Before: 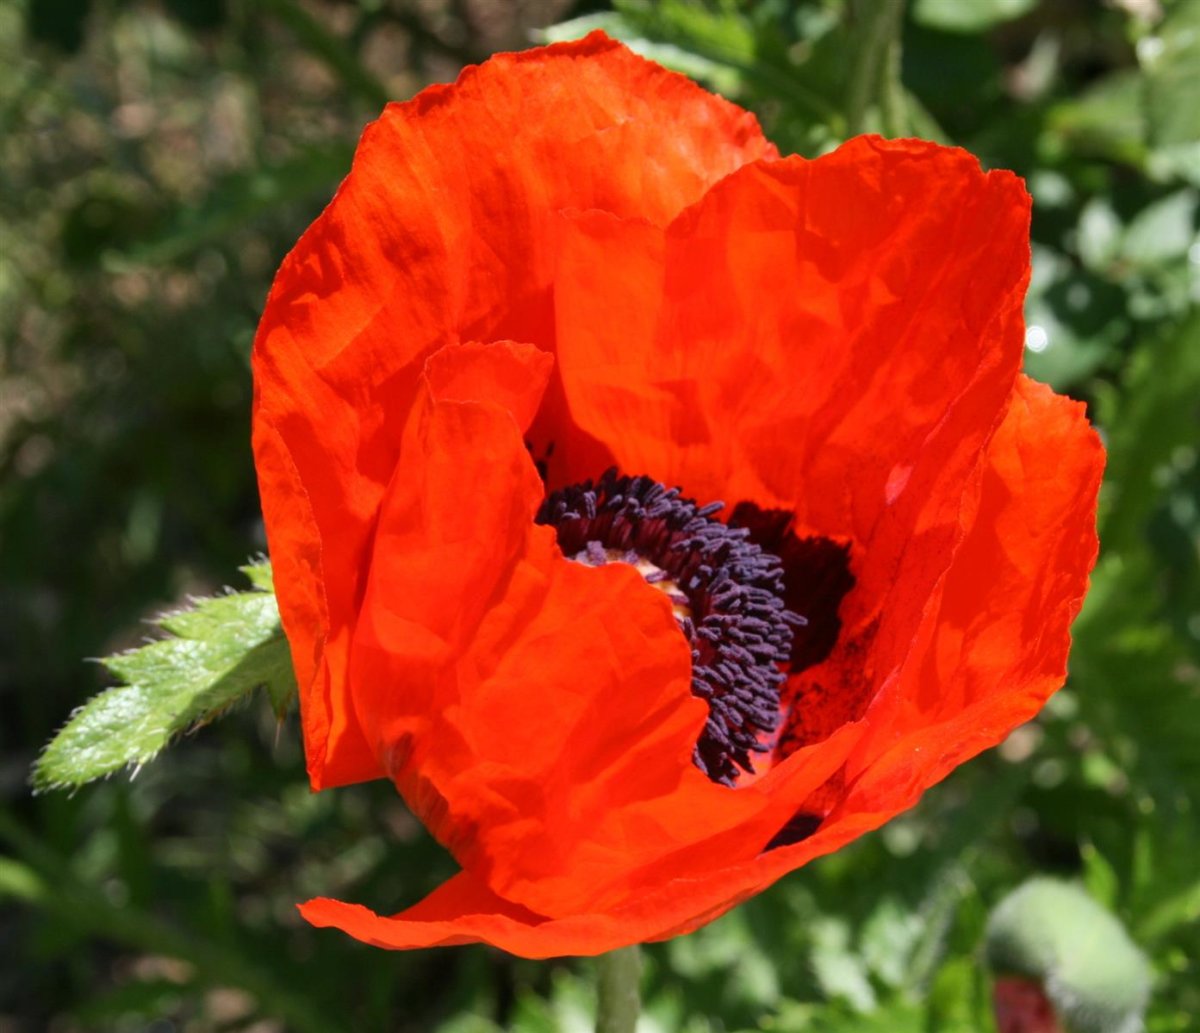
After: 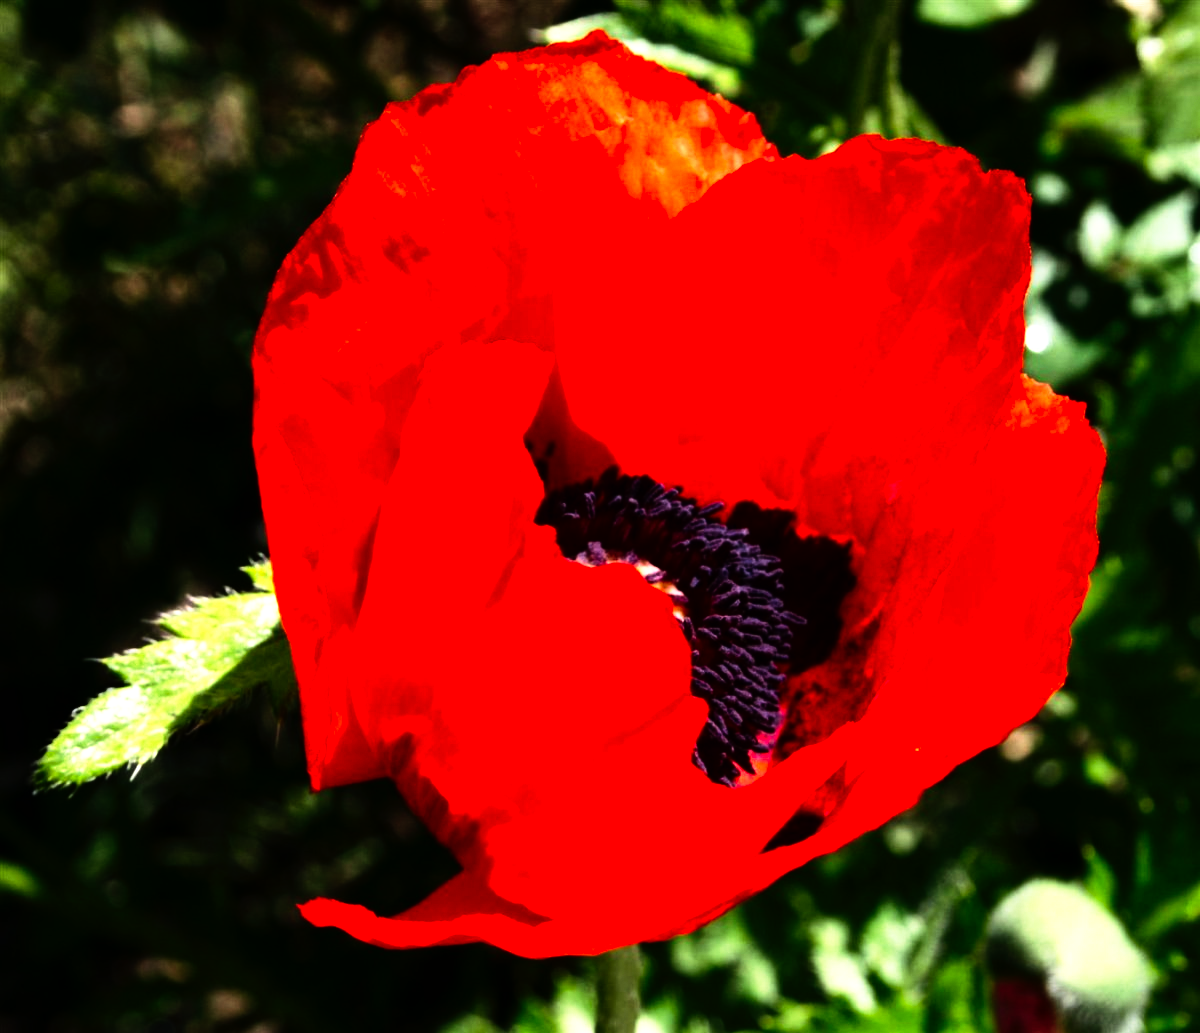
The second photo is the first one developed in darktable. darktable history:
white balance: emerald 1
tone curve: curves: ch0 [(0, 0) (0.003, 0.001) (0.011, 0.002) (0.025, 0.002) (0.044, 0.006) (0.069, 0.01) (0.1, 0.017) (0.136, 0.023) (0.177, 0.038) (0.224, 0.066) (0.277, 0.118) (0.335, 0.185) (0.399, 0.264) (0.468, 0.365) (0.543, 0.475) (0.623, 0.606) (0.709, 0.759) (0.801, 0.923) (0.898, 0.999) (1, 1)], preserve colors none
contrast brightness saturation: contrast 0.28
contrast equalizer: octaves 7, y [[0.6 ×6], [0.55 ×6], [0 ×6], [0 ×6], [0 ×6]], mix -0.3
